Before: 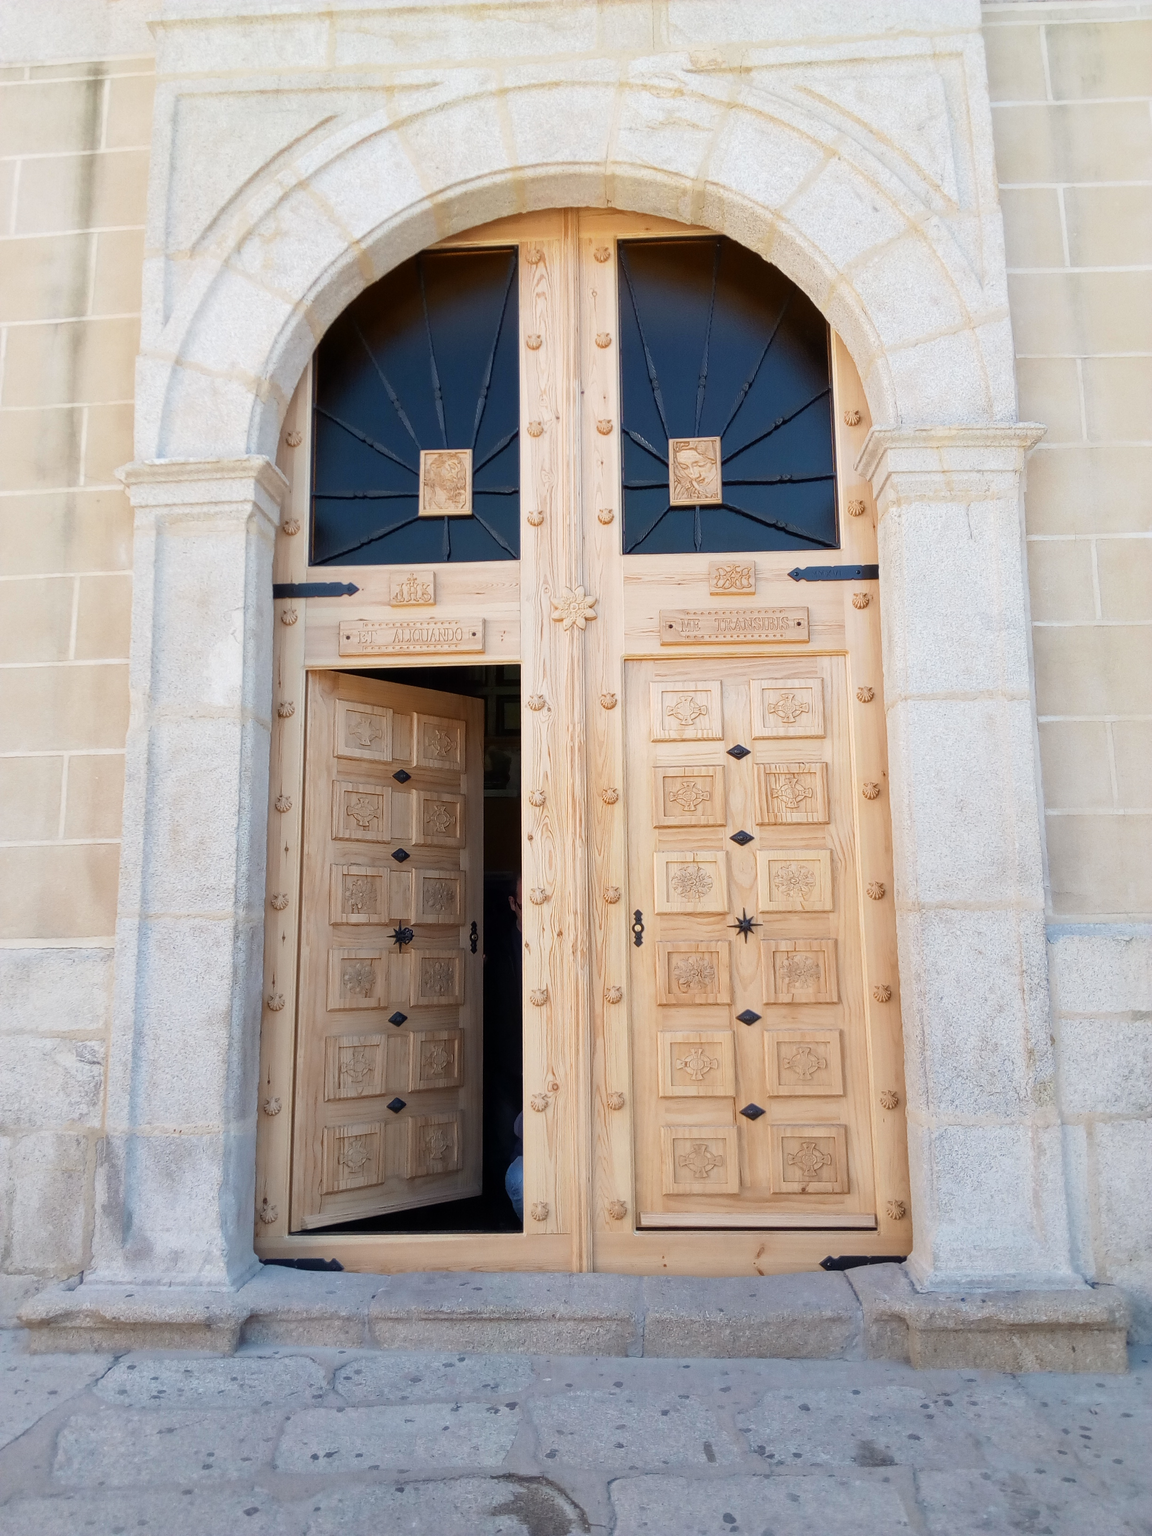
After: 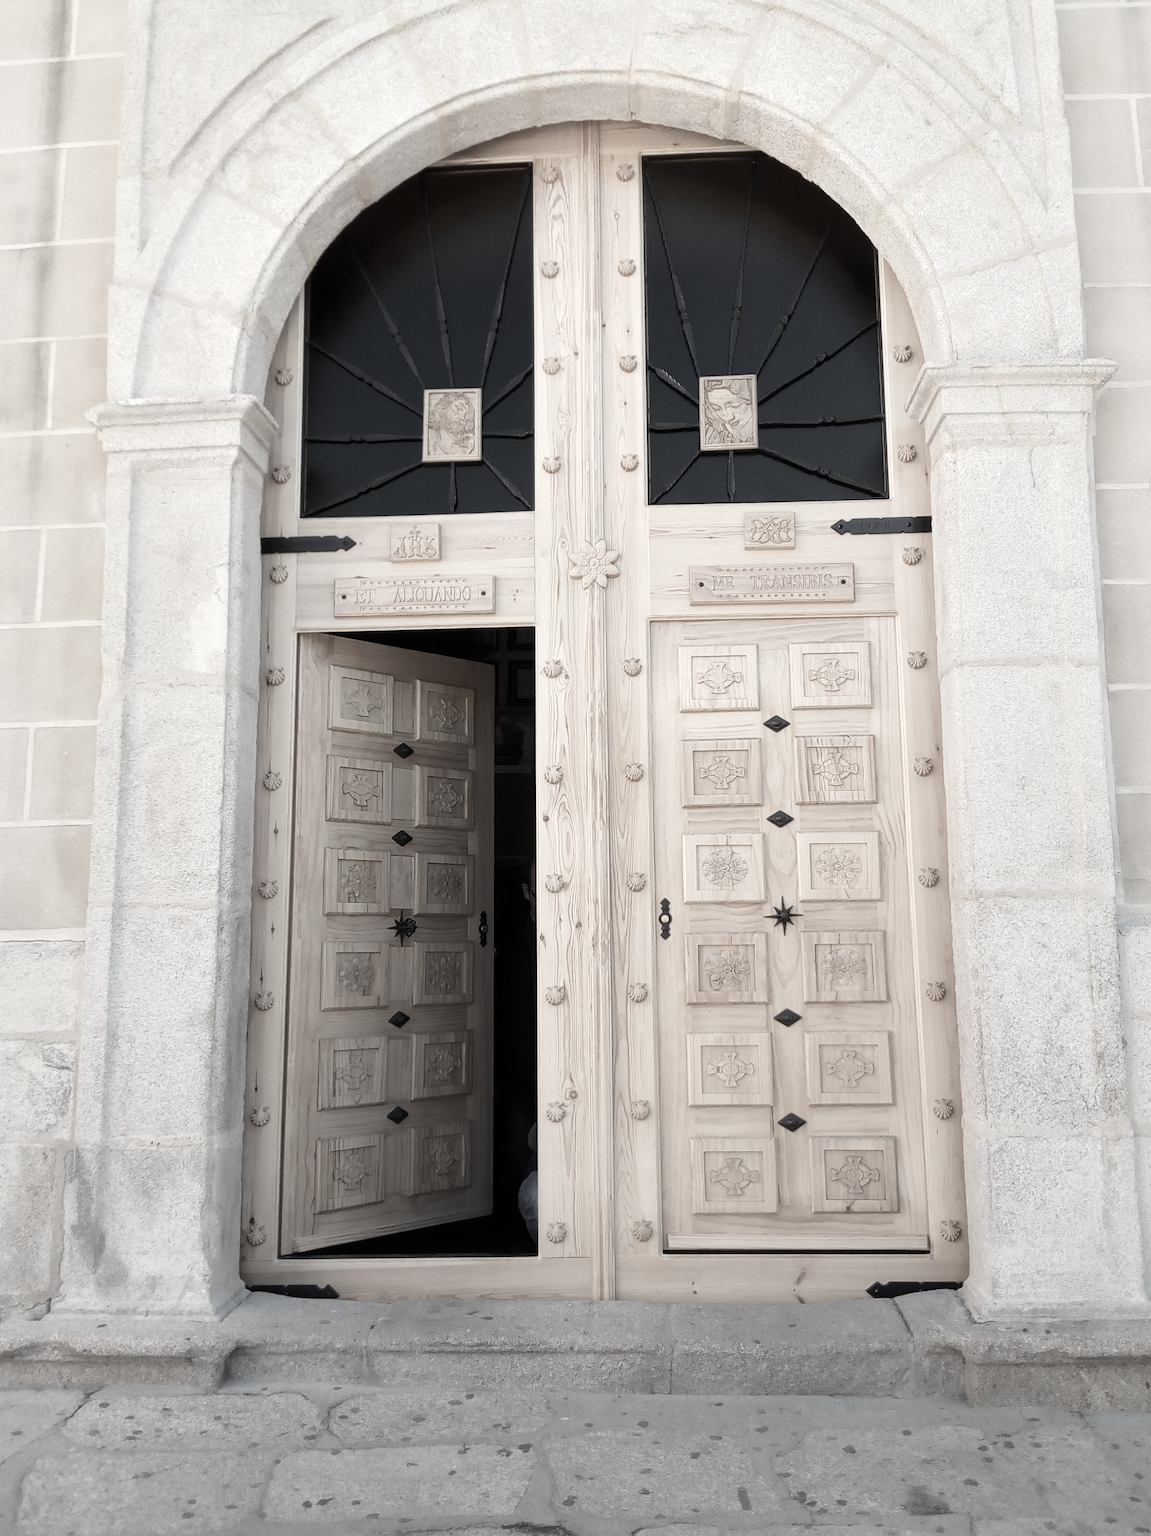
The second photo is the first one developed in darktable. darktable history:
crop: left 3.305%, top 6.436%, right 6.389%, bottom 3.258%
tone equalizer: -8 EV 0.001 EV, -7 EV -0.002 EV, -6 EV 0.002 EV, -5 EV -0.03 EV, -4 EV -0.116 EV, -3 EV -0.169 EV, -2 EV 0.24 EV, -1 EV 0.702 EV, +0 EV 0.493 EV
exposure: exposure -0.462 EV, compensate highlight preservation false
white balance: red 1.045, blue 0.932
color correction: saturation 0.2
